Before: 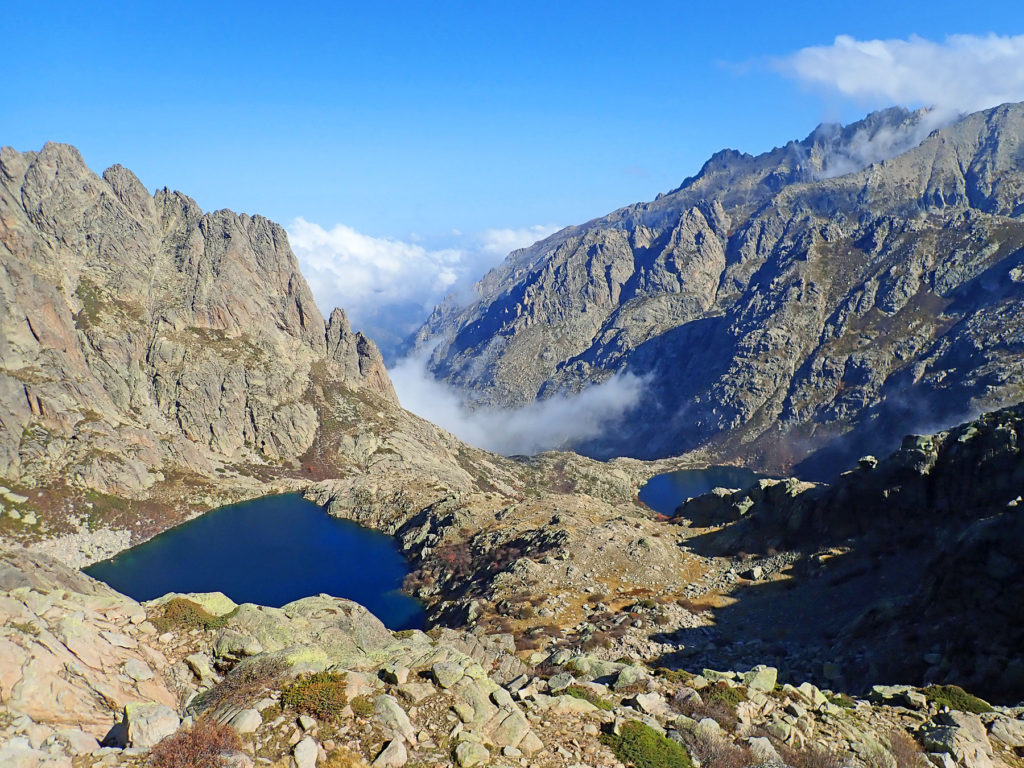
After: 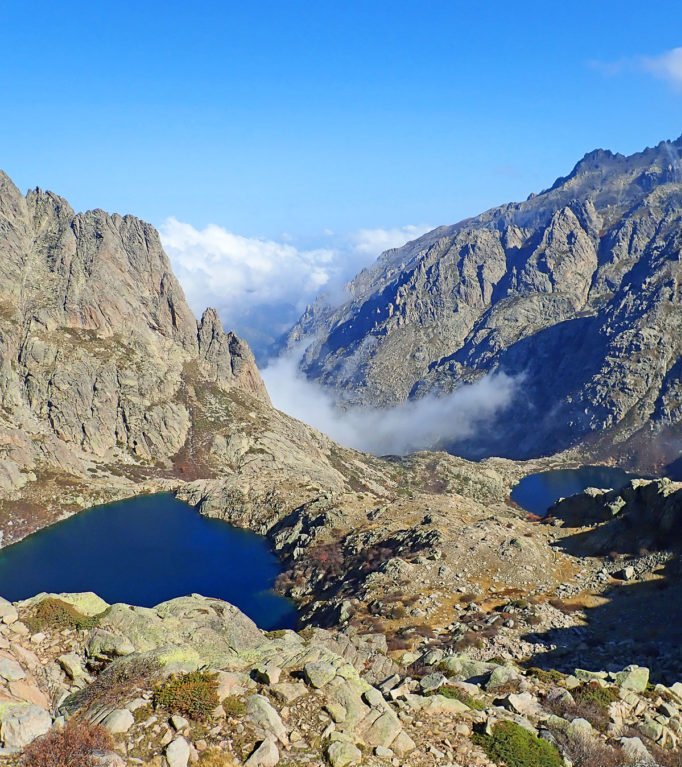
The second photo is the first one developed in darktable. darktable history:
crop and rotate: left 12.565%, right 20.787%
